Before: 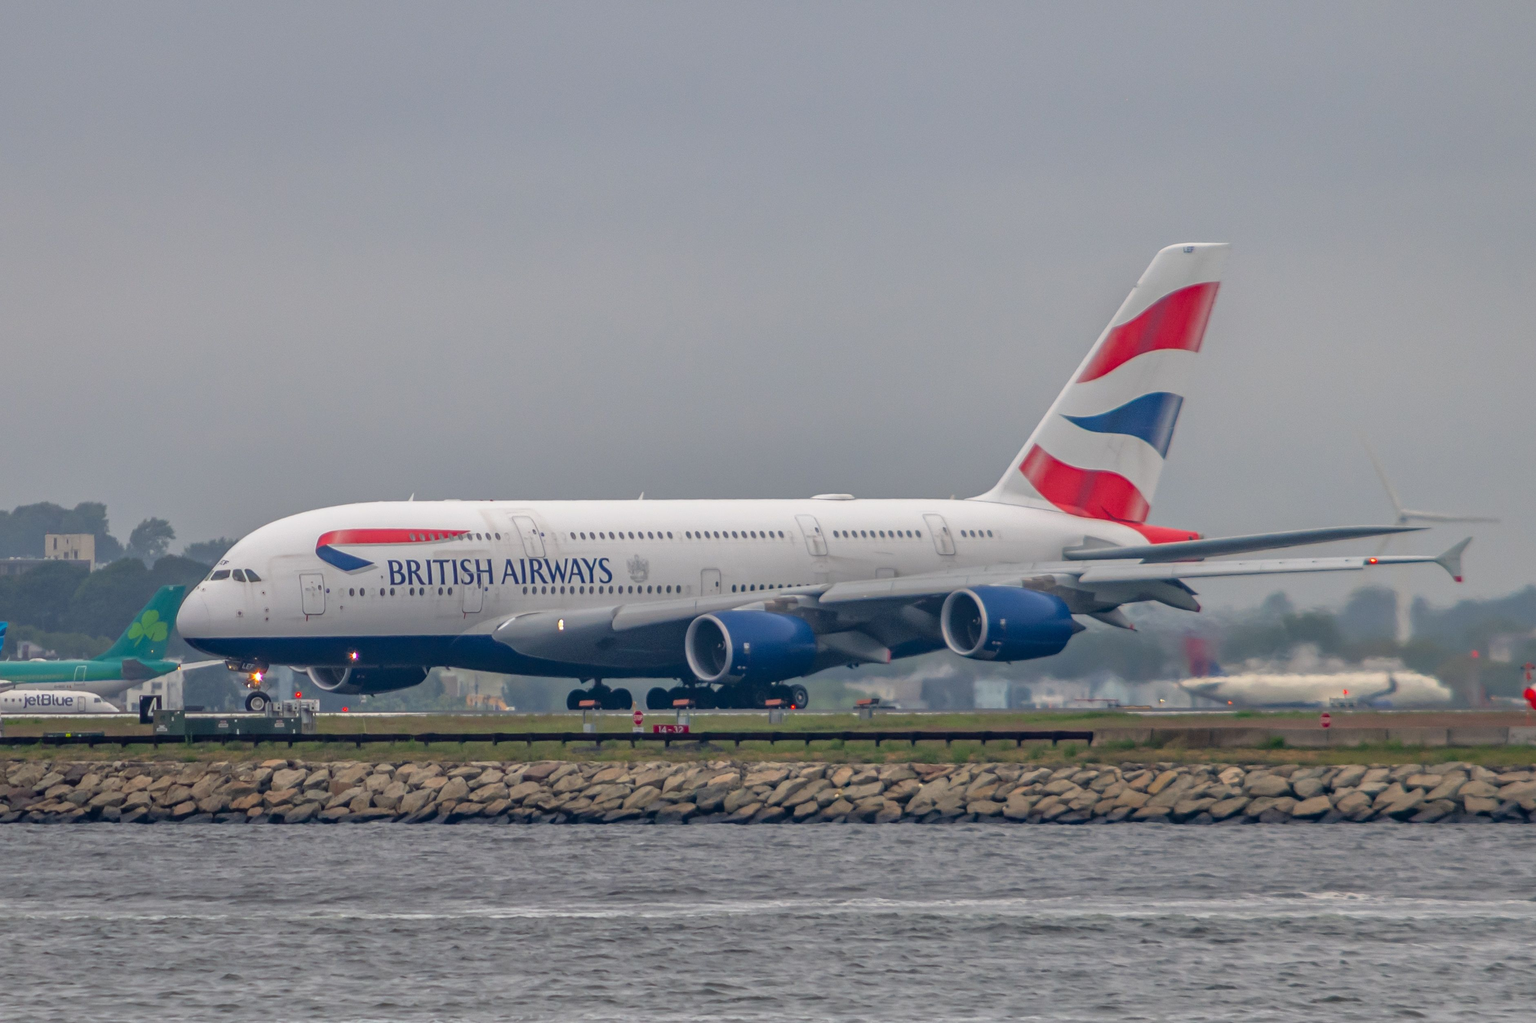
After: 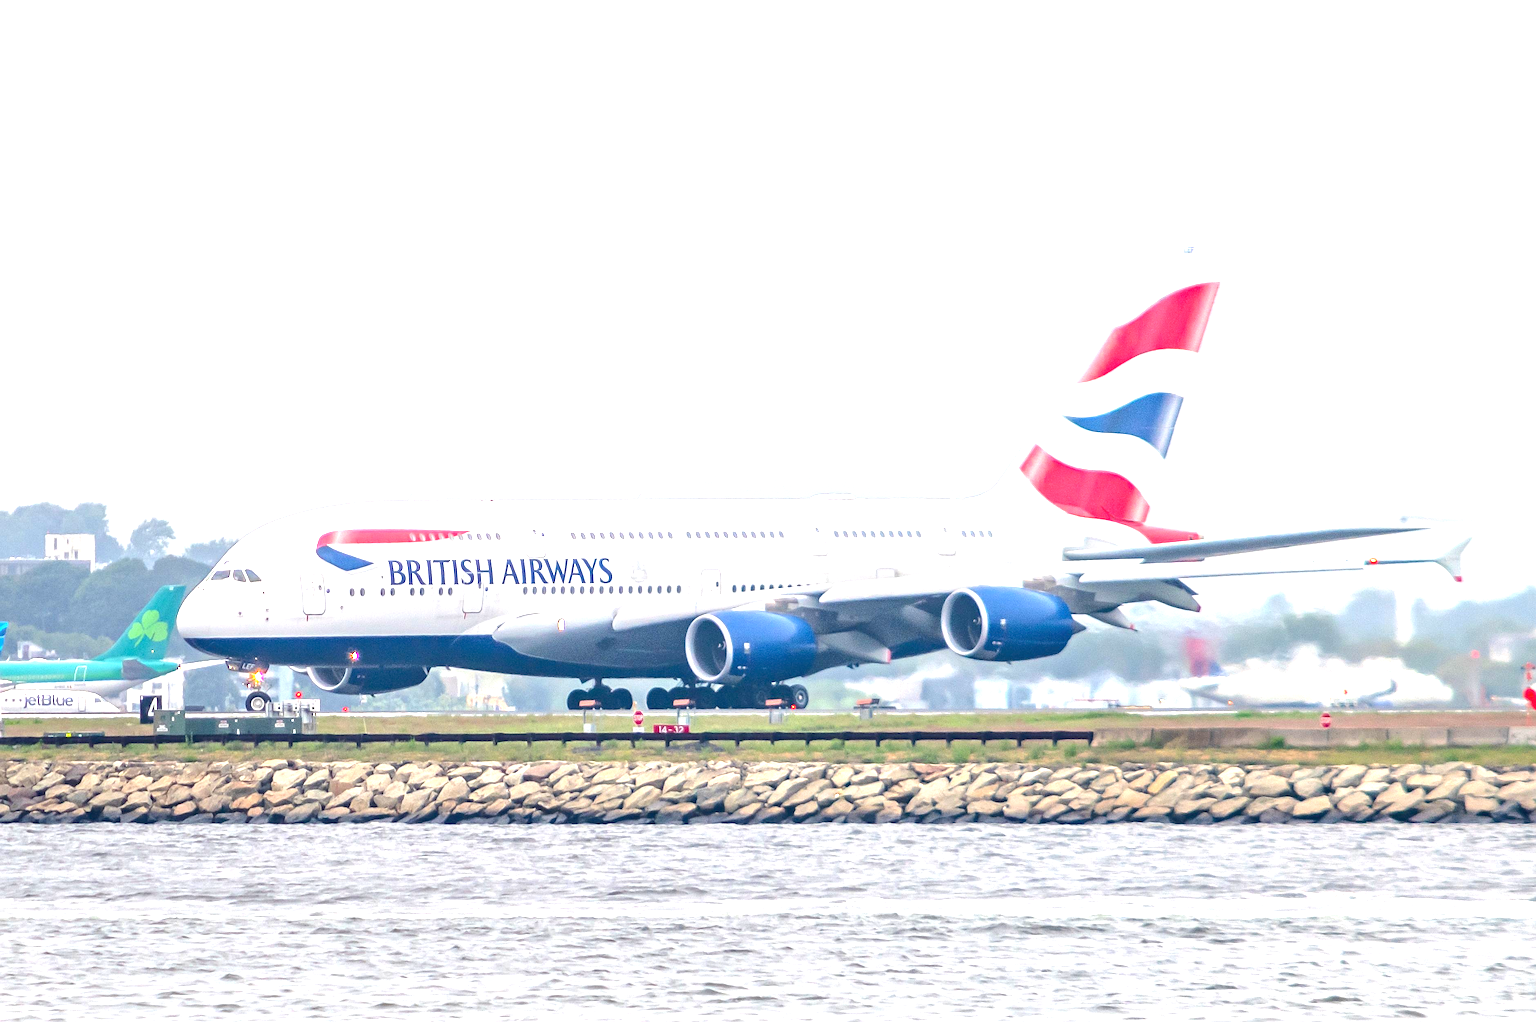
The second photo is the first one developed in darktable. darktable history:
exposure: black level correction 0, exposure 2.088 EV, compensate exposure bias true, compensate highlight preservation false
sharpen: on, module defaults
